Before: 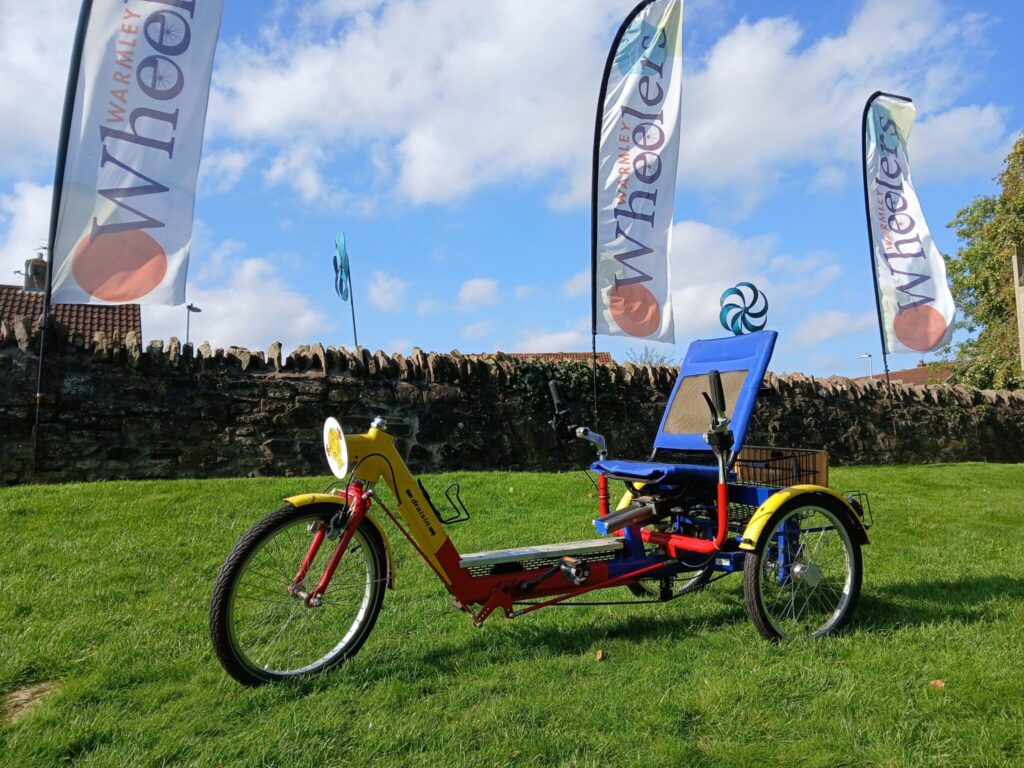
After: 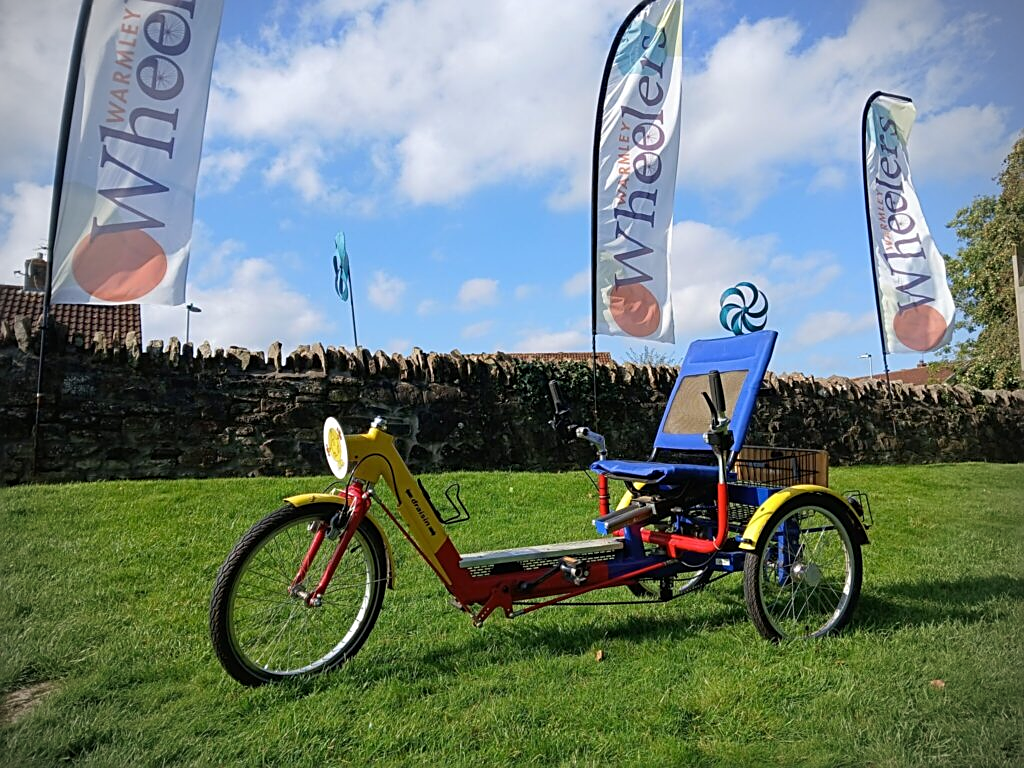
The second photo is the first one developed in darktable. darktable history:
sharpen: amount 0.55
vignetting: on, module defaults
